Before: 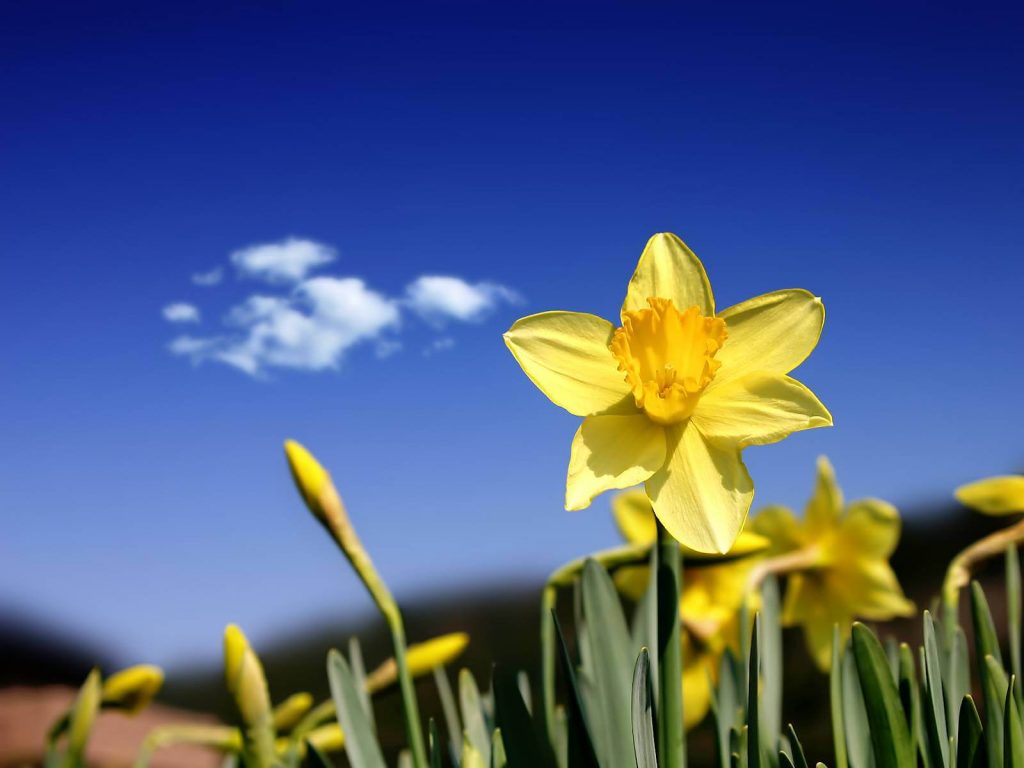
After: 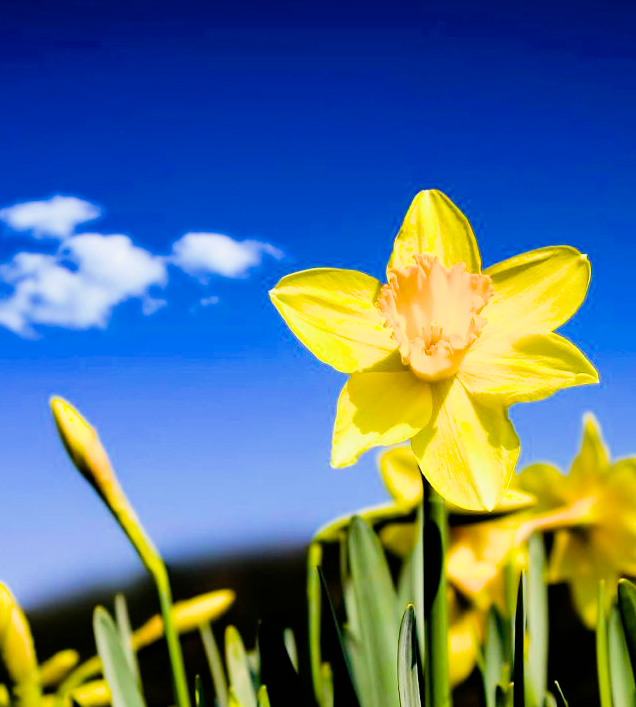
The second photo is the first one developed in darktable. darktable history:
crop and rotate: left 22.932%, top 5.621%, right 14.955%, bottom 2.261%
filmic rgb: black relative exposure -7.49 EV, white relative exposure 5 EV, threshold 3.01 EV, hardness 3.33, contrast 1.297, enable highlight reconstruction true
color balance rgb: linear chroma grading › global chroma 14.918%, perceptual saturation grading › global saturation 38.885%, perceptual saturation grading › highlights -25.852%, perceptual saturation grading › mid-tones 34.914%, perceptual saturation grading › shadows 34.918%, perceptual brilliance grading › global brilliance 25.307%
